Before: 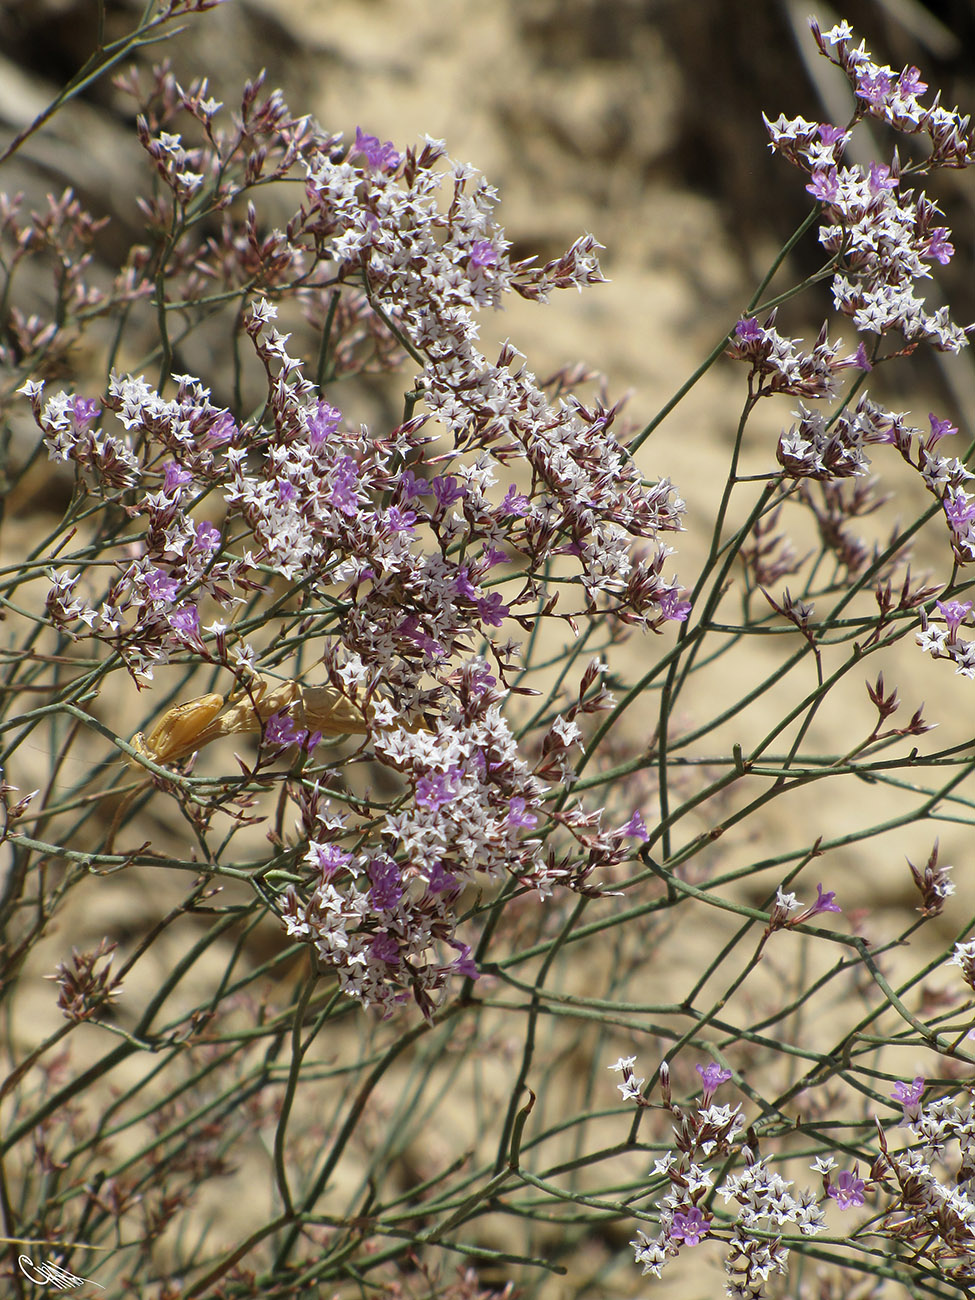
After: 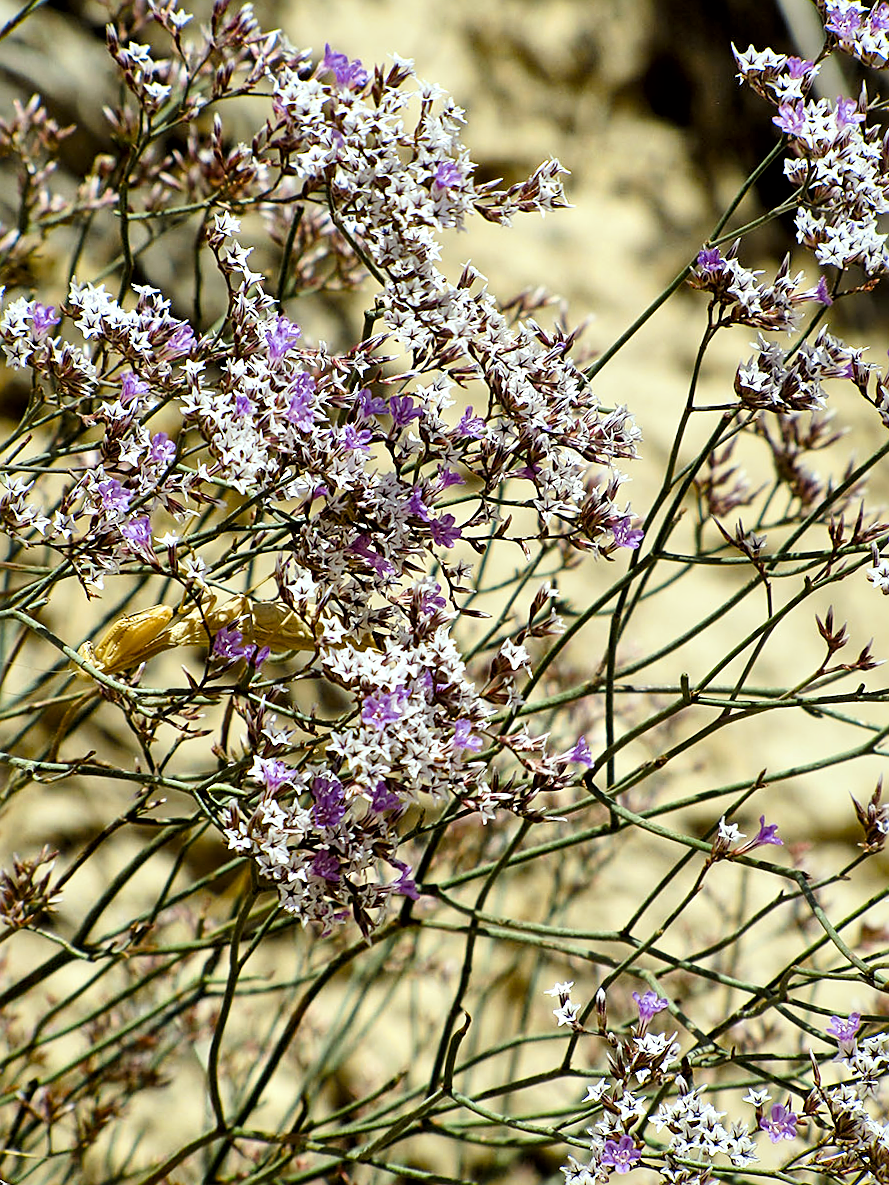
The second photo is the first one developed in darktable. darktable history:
color contrast: green-magenta contrast 0.81
local contrast: mode bilateral grid, contrast 25, coarseness 47, detail 151%, midtone range 0.2
crop and rotate: angle -1.96°, left 3.097%, top 4.154%, right 1.586%, bottom 0.529%
color correction: highlights a* -6.69, highlights b* 0.49
exposure: black level correction 0.001, exposure 0.5 EV, compensate exposure bias true, compensate highlight preservation false
filmic rgb: black relative exposure -16 EV, white relative exposure 6.29 EV, hardness 5.1, contrast 1.35
sharpen: on, module defaults
color balance rgb: perceptual saturation grading › global saturation 35%, perceptual saturation grading › highlights -25%, perceptual saturation grading › shadows 50%
